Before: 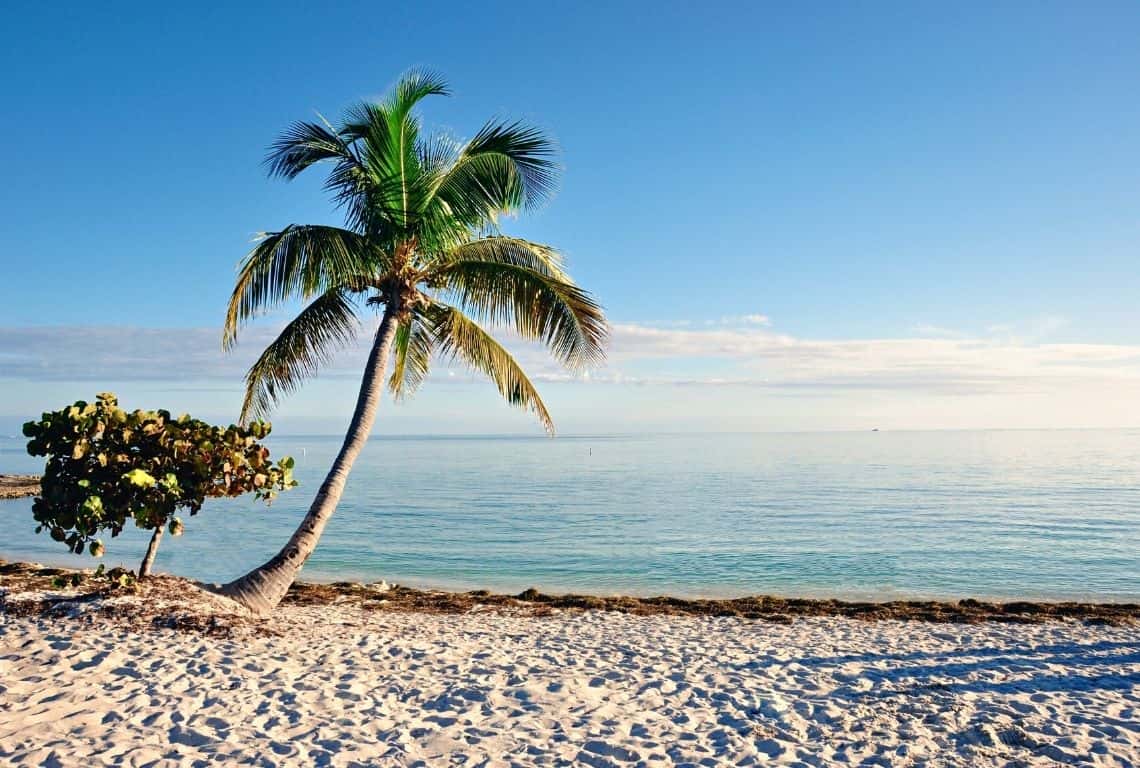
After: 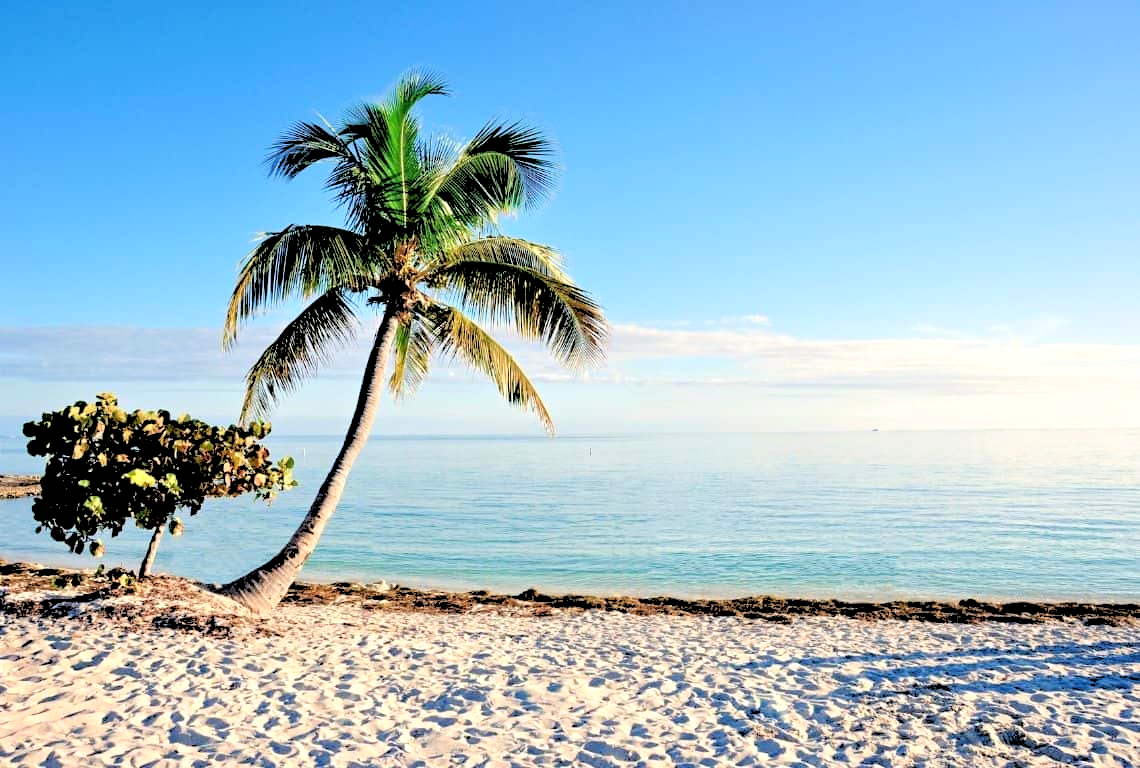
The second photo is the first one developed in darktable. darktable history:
rgb levels: levels [[0.027, 0.429, 0.996], [0, 0.5, 1], [0, 0.5, 1]]
exposure: exposure 0.207 EV, compensate highlight preservation false
